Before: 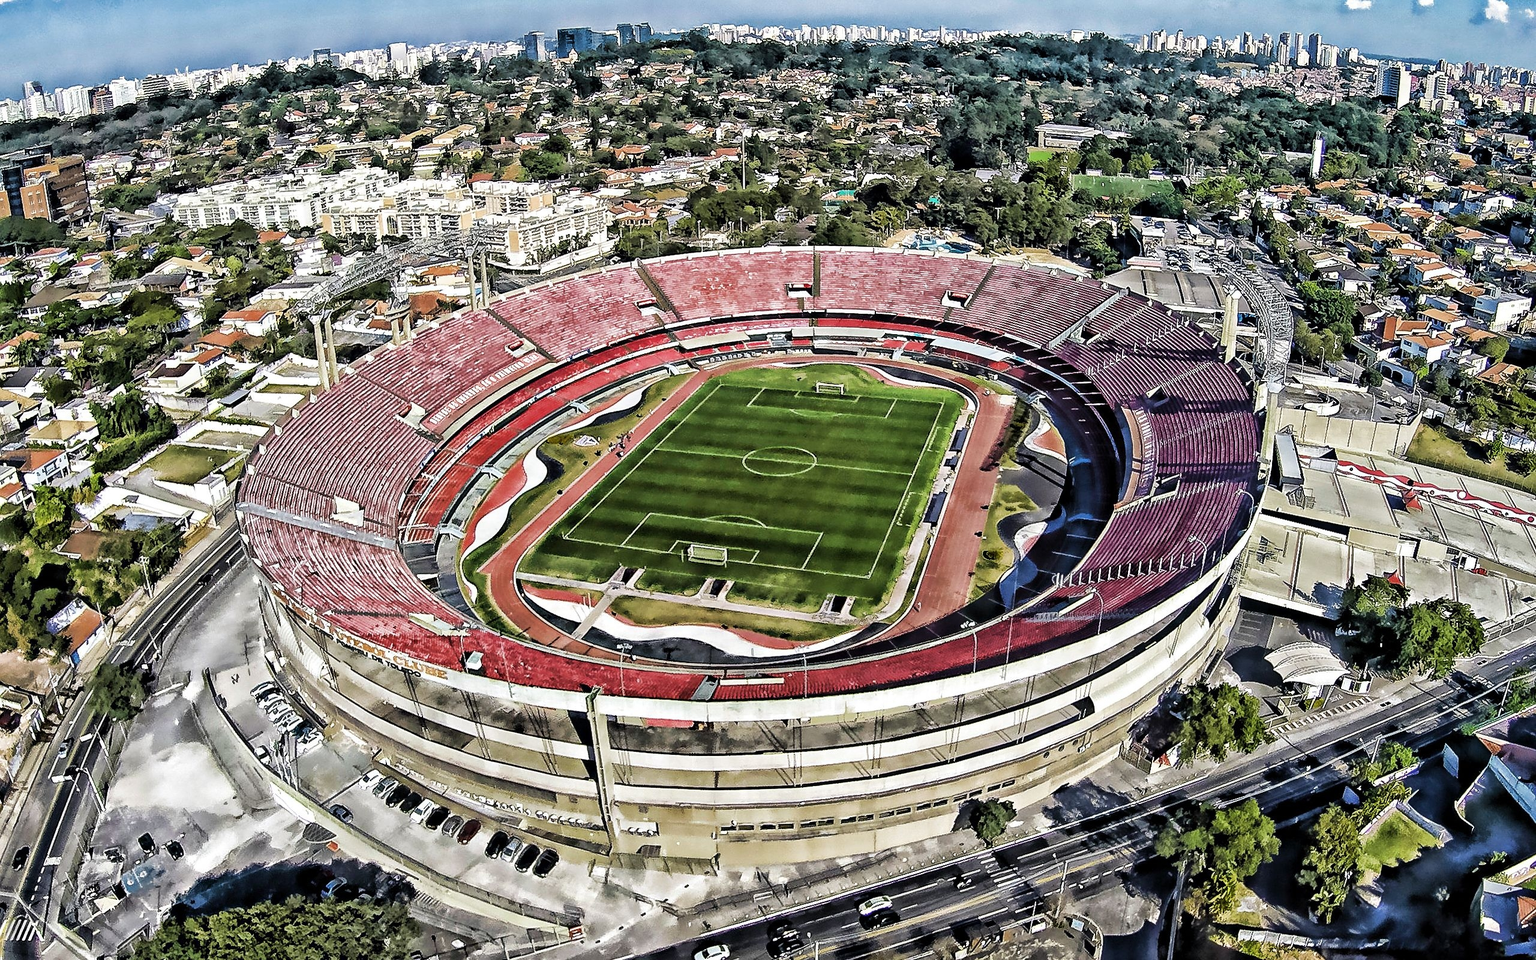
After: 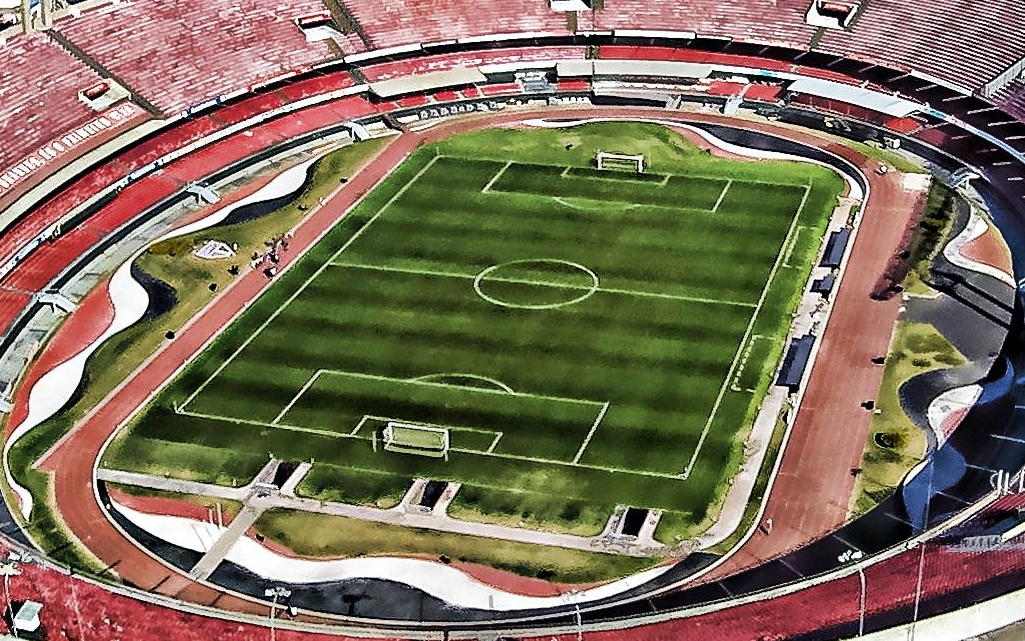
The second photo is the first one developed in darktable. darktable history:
crop: left 29.837%, top 30.368%, right 30.091%, bottom 29.528%
